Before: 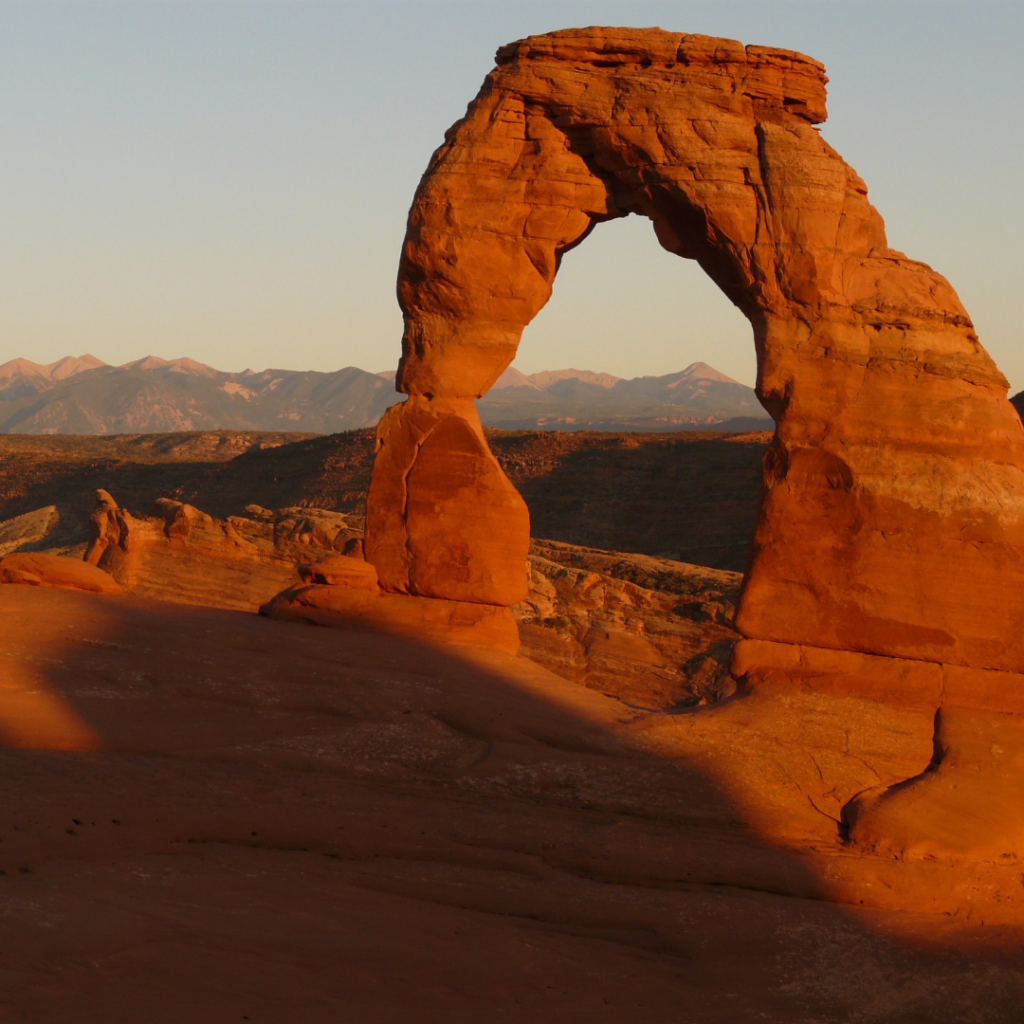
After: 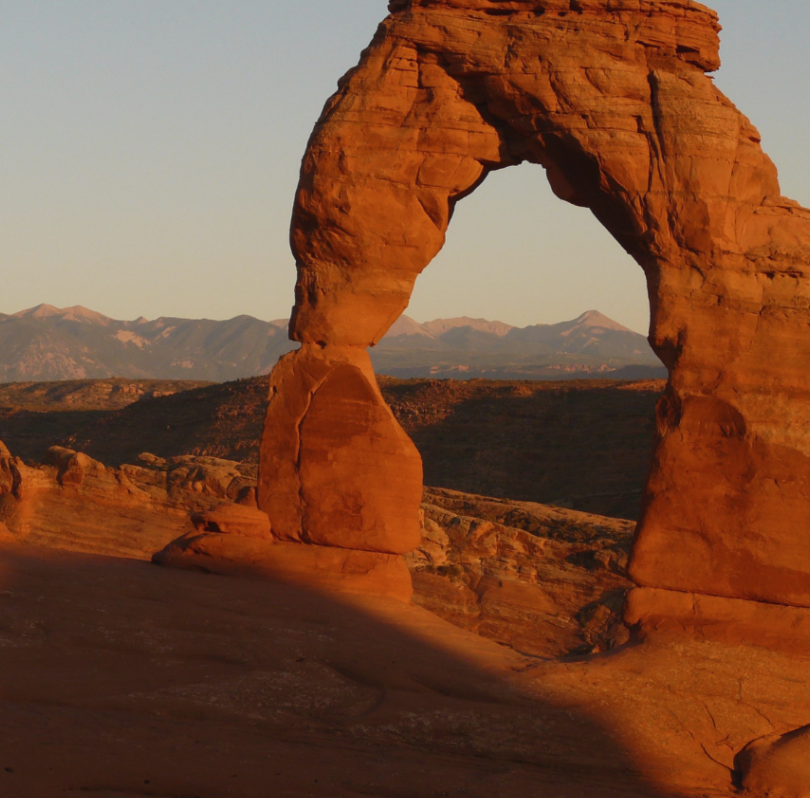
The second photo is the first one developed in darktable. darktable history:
crop and rotate: left 10.53%, top 5.154%, right 10.321%, bottom 16.897%
contrast brightness saturation: contrast -0.073, brightness -0.041, saturation -0.113
